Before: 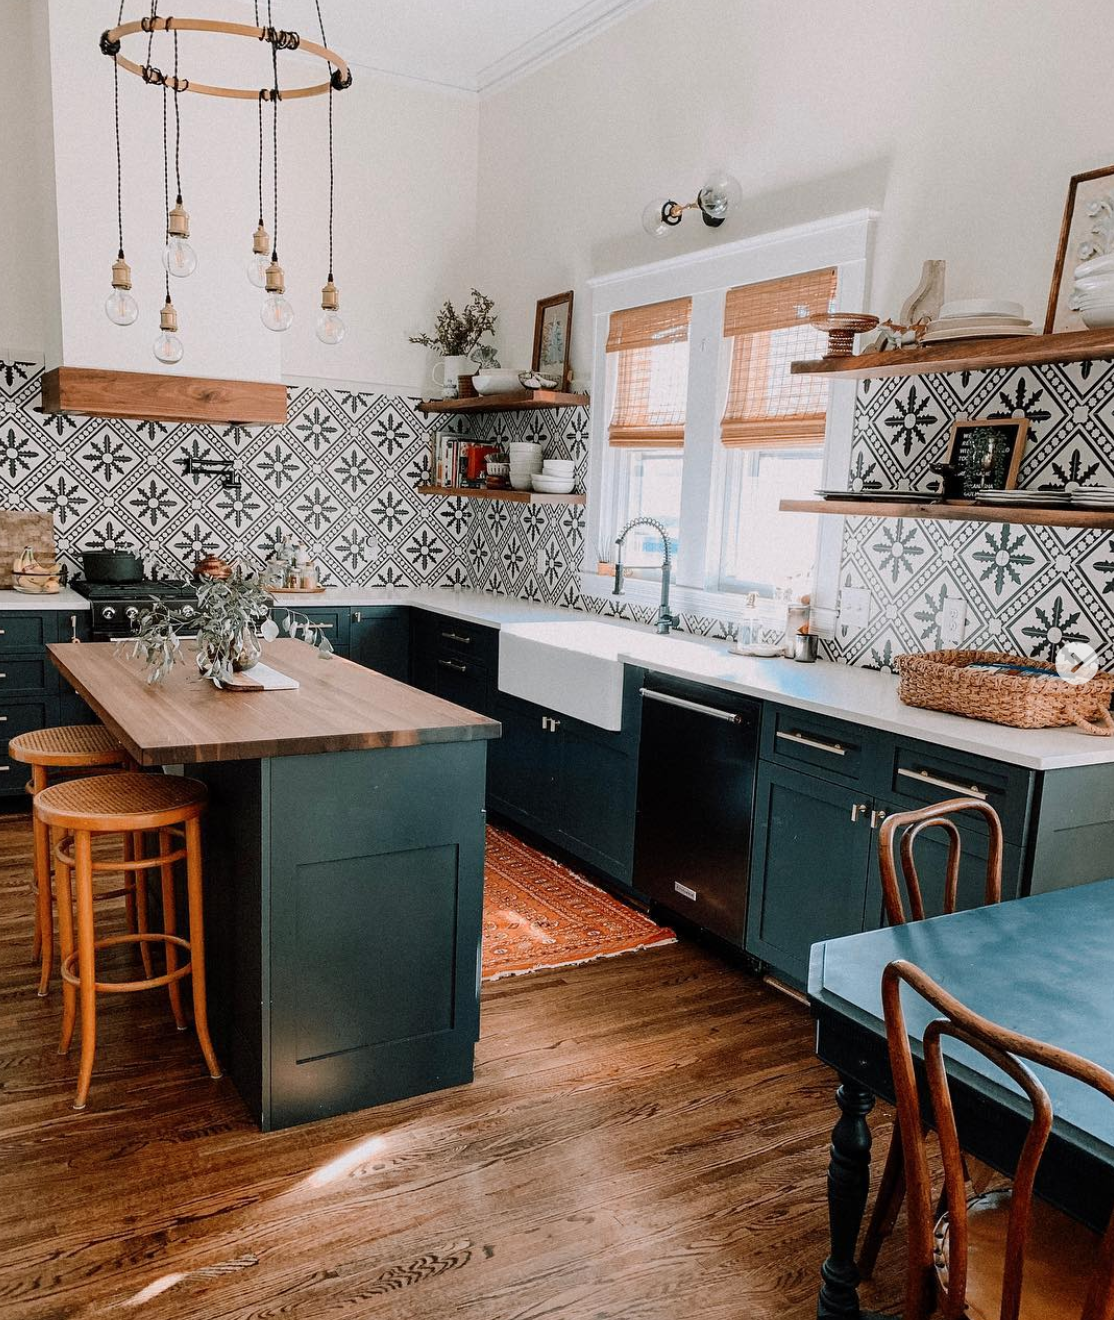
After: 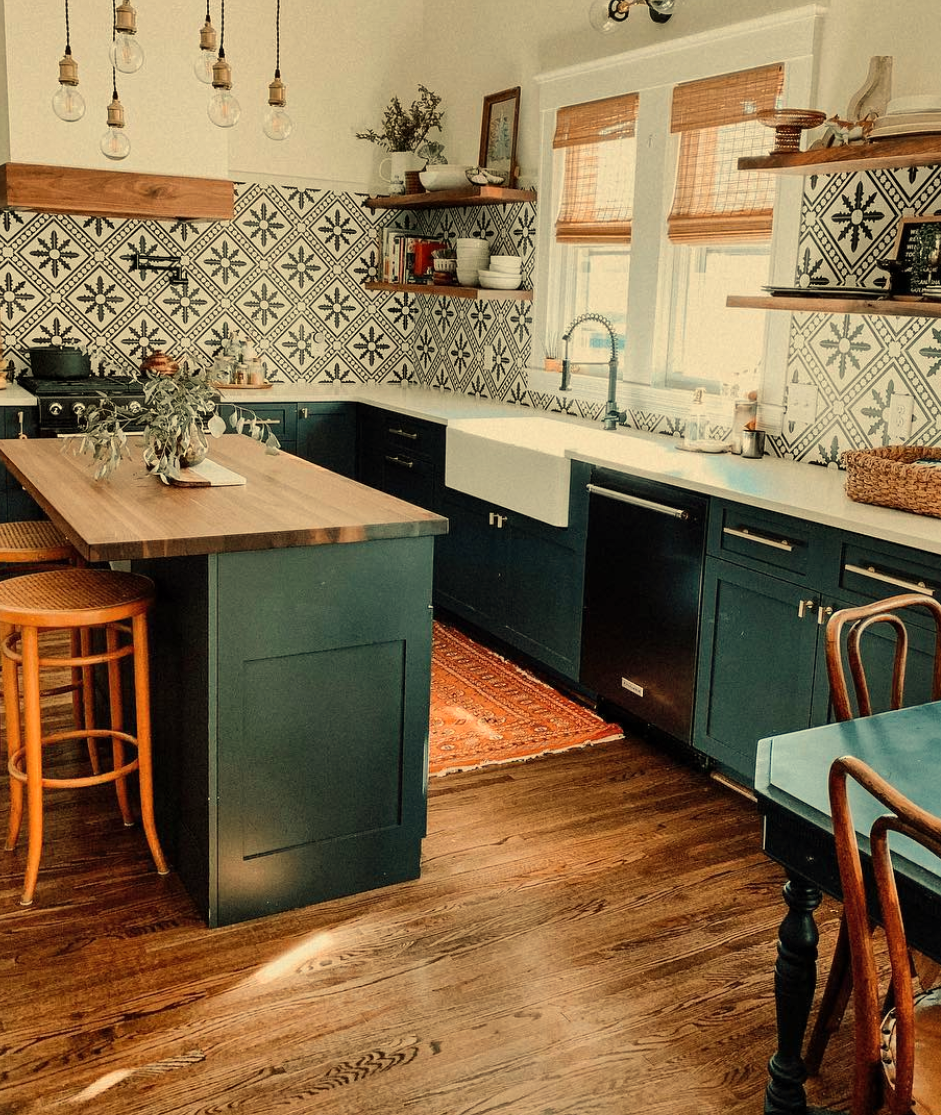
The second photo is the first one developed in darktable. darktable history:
crop and rotate: left 4.842%, top 15.51%, right 10.668%
white balance: red 1.08, blue 0.791
shadows and highlights: highlights color adjustment 0%, low approximation 0.01, soften with gaussian
